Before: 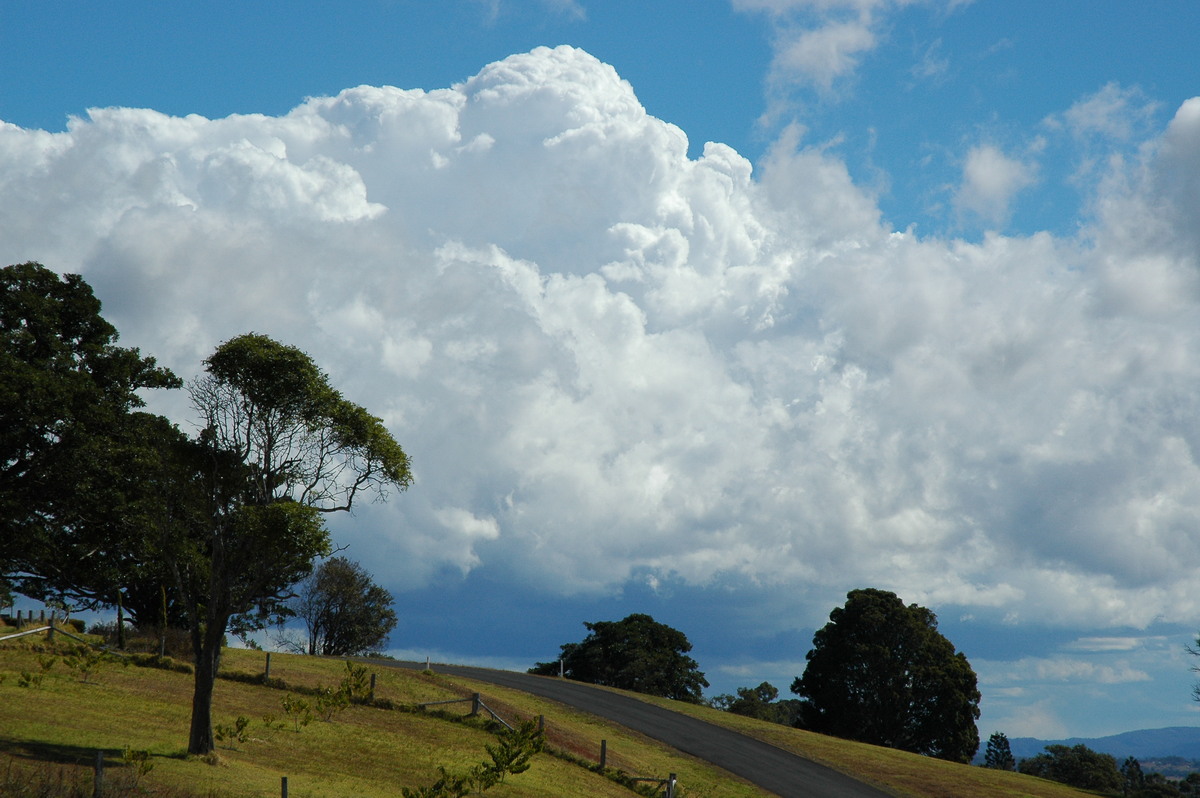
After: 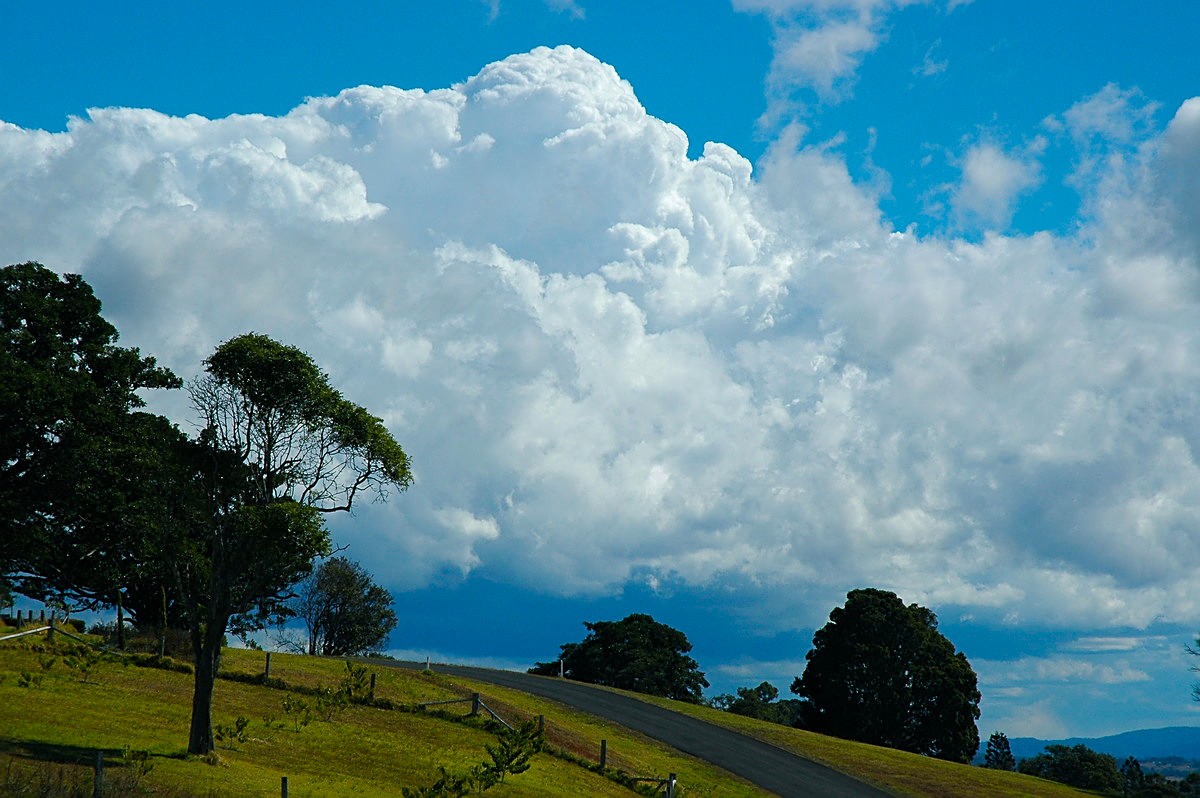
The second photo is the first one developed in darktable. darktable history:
sharpen: on, module defaults
color balance rgb: power › luminance -7.756%, power › chroma 1.077%, power › hue 215.48°, linear chroma grading › global chroma 15.281%, perceptual saturation grading › global saturation 18.019%, global vibrance 9.614%
